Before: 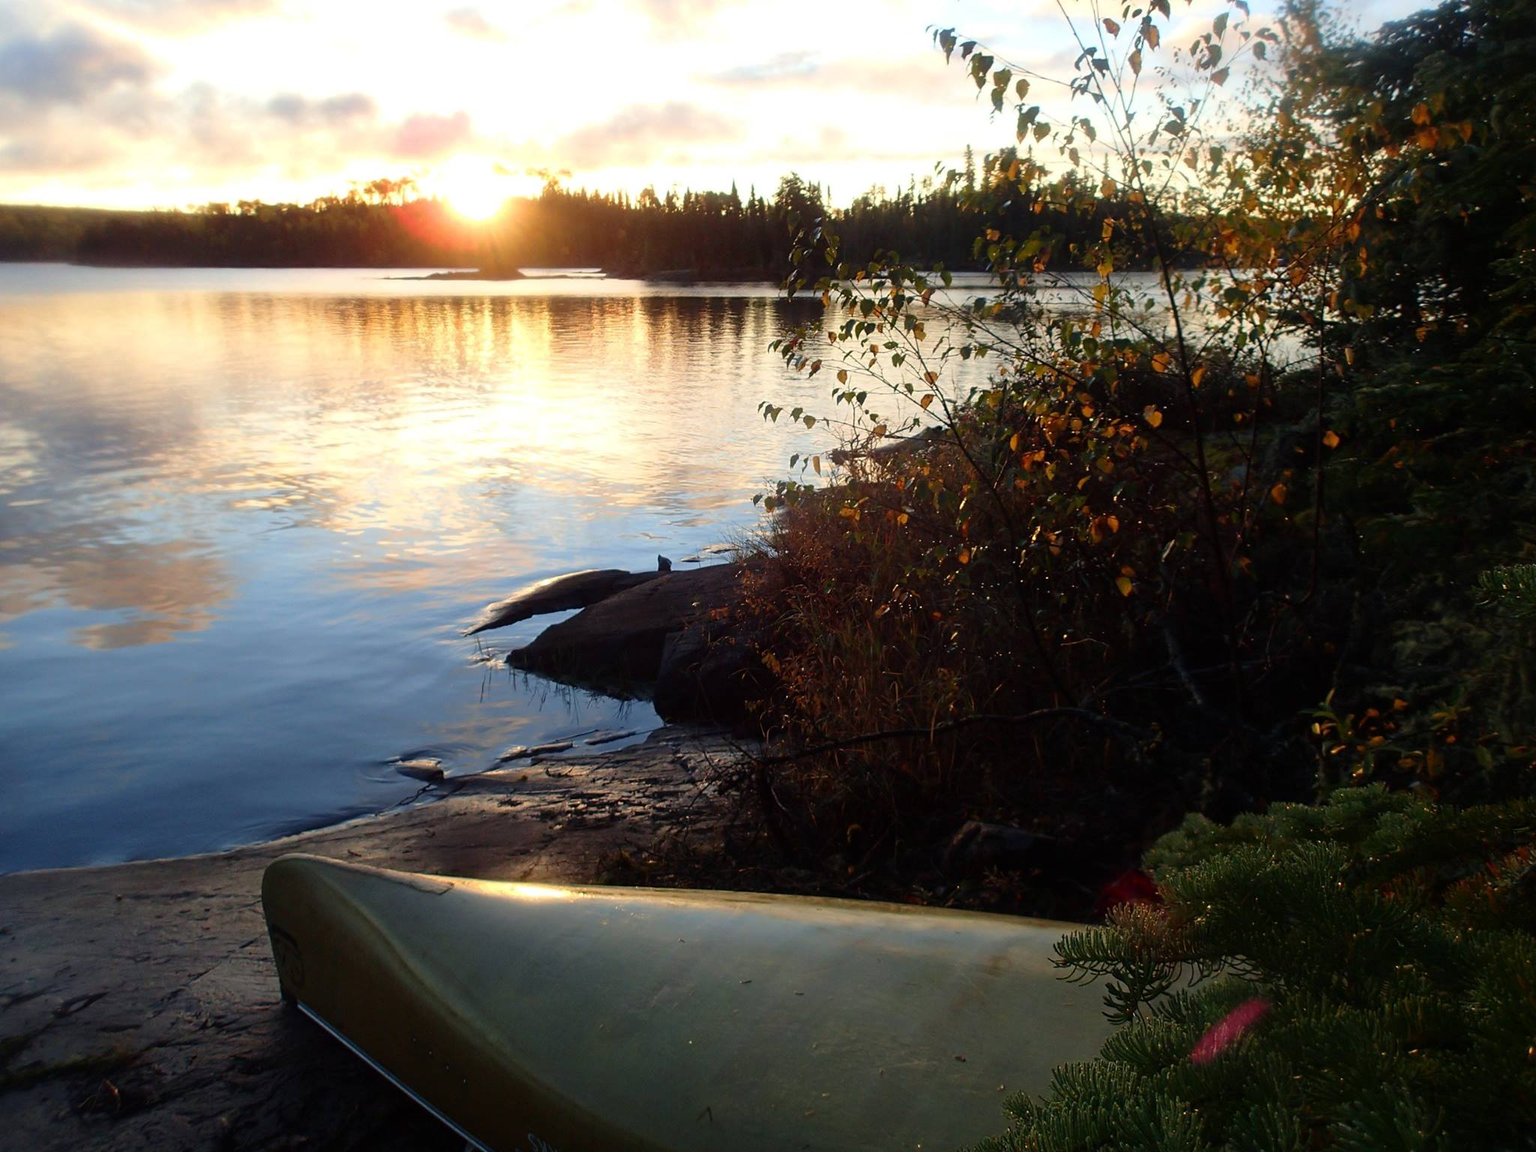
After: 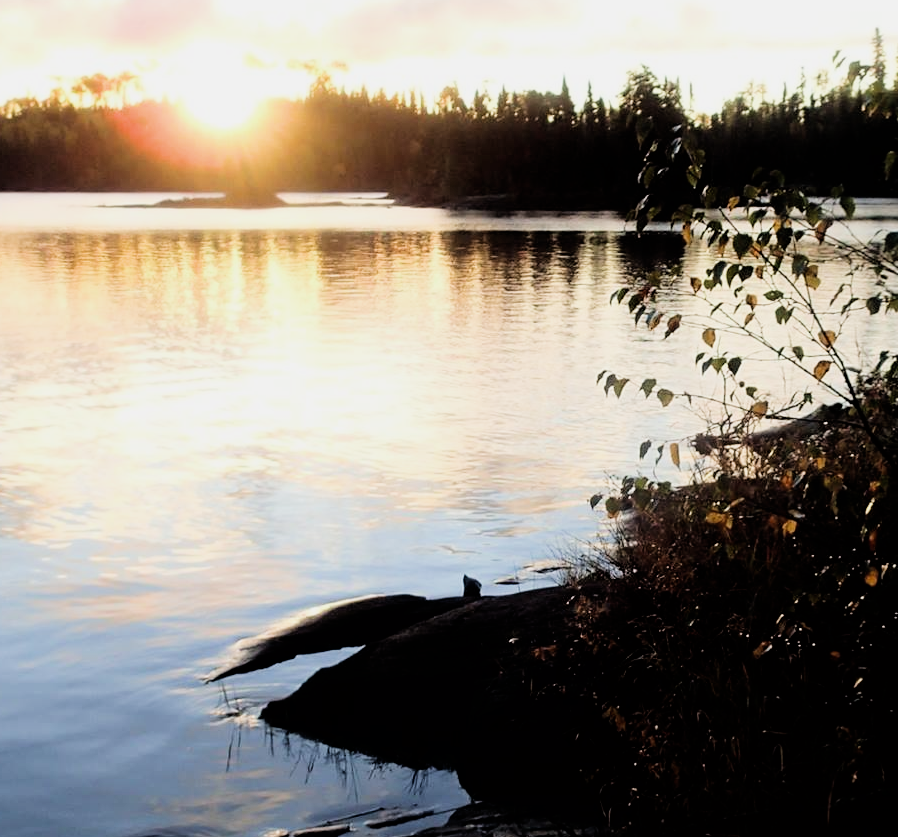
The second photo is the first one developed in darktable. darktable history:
crop: left 20.257%, top 10.771%, right 35.868%, bottom 34.687%
exposure: compensate highlight preservation false
filmic rgb: black relative exposure -5.14 EV, white relative exposure 3.96 EV, hardness 2.89, contrast 1.299, highlights saturation mix -30.54%, iterations of high-quality reconstruction 10
color zones: curves: ch1 [(0.113, 0.438) (0.75, 0.5)]; ch2 [(0.12, 0.526) (0.75, 0.5)]
tone equalizer: -8 EV -0.406 EV, -7 EV -0.357 EV, -6 EV -0.369 EV, -5 EV -0.21 EV, -3 EV 0.218 EV, -2 EV 0.331 EV, -1 EV 0.389 EV, +0 EV 0.443 EV
